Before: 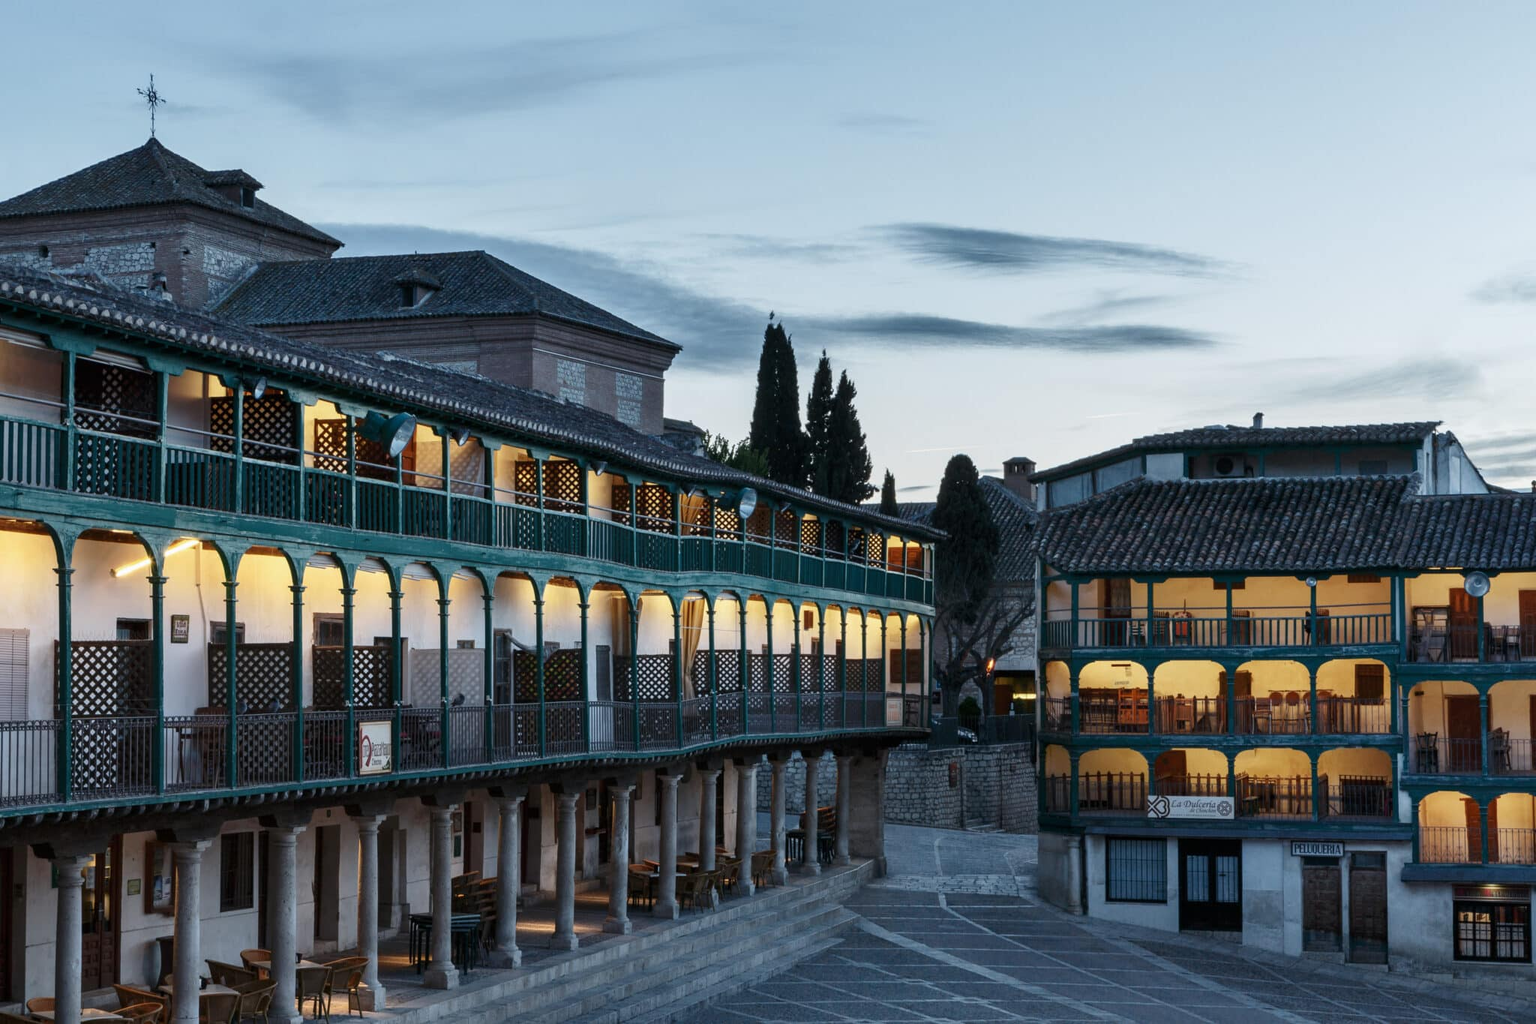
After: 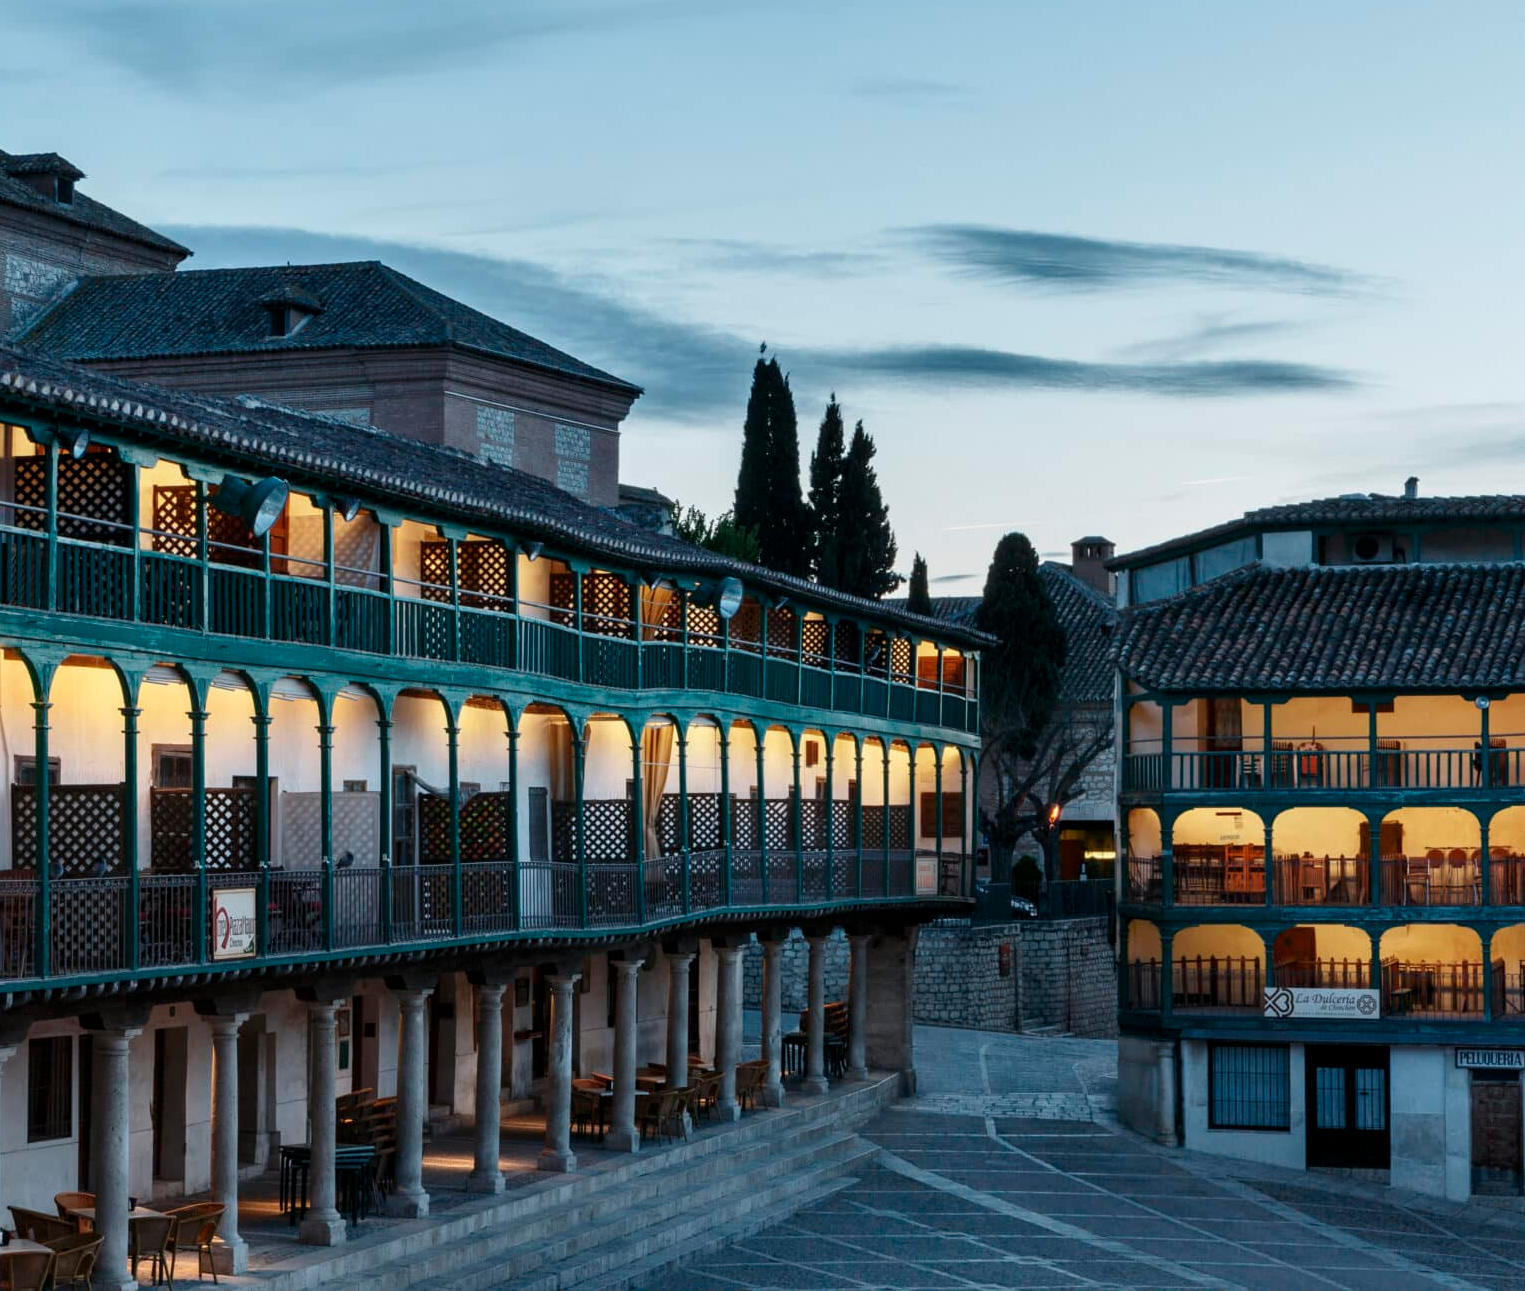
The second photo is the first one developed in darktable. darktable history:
crop and rotate: left 12.994%, top 5.394%, right 12.515%
